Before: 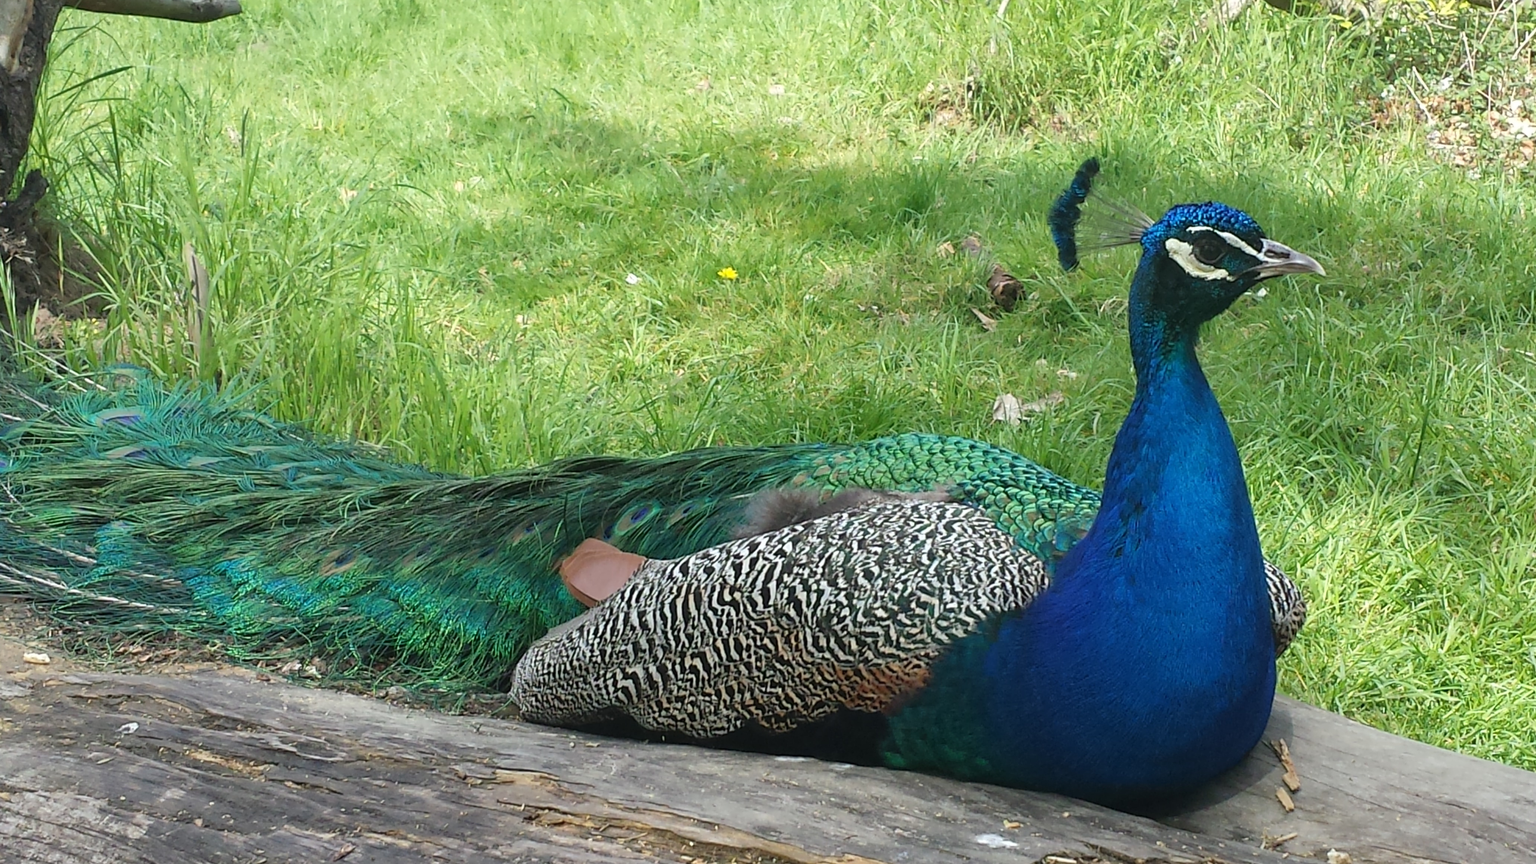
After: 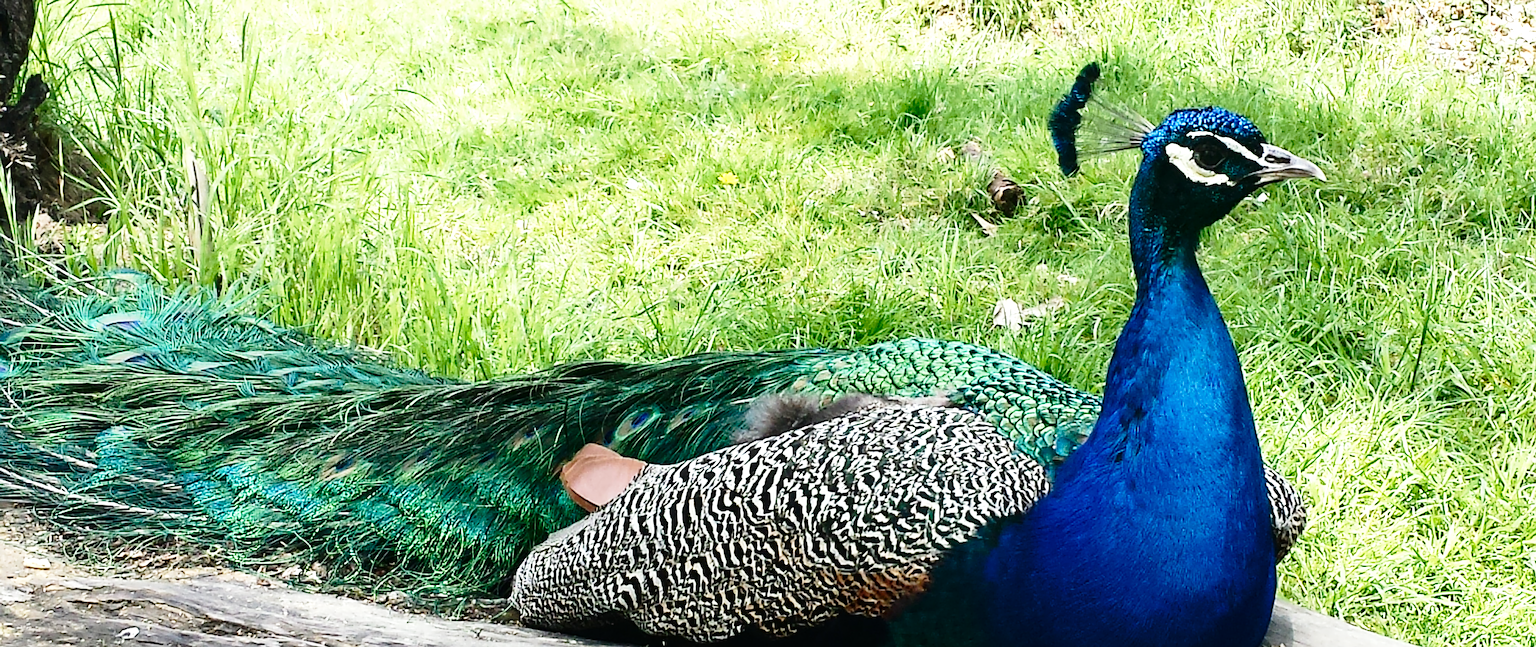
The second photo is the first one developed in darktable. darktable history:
contrast brightness saturation: contrast 0.07, brightness -0.13, saturation 0.06
sharpen: on, module defaults
tone equalizer: -8 EV -0.75 EV, -7 EV -0.7 EV, -6 EV -0.6 EV, -5 EV -0.4 EV, -3 EV 0.4 EV, -2 EV 0.6 EV, -1 EV 0.7 EV, +0 EV 0.75 EV, edges refinement/feathering 500, mask exposure compensation -1.57 EV, preserve details no
crop: top 11.038%, bottom 13.962%
base curve: curves: ch0 [(0, 0) (0.028, 0.03) (0.121, 0.232) (0.46, 0.748) (0.859, 0.968) (1, 1)], preserve colors none
